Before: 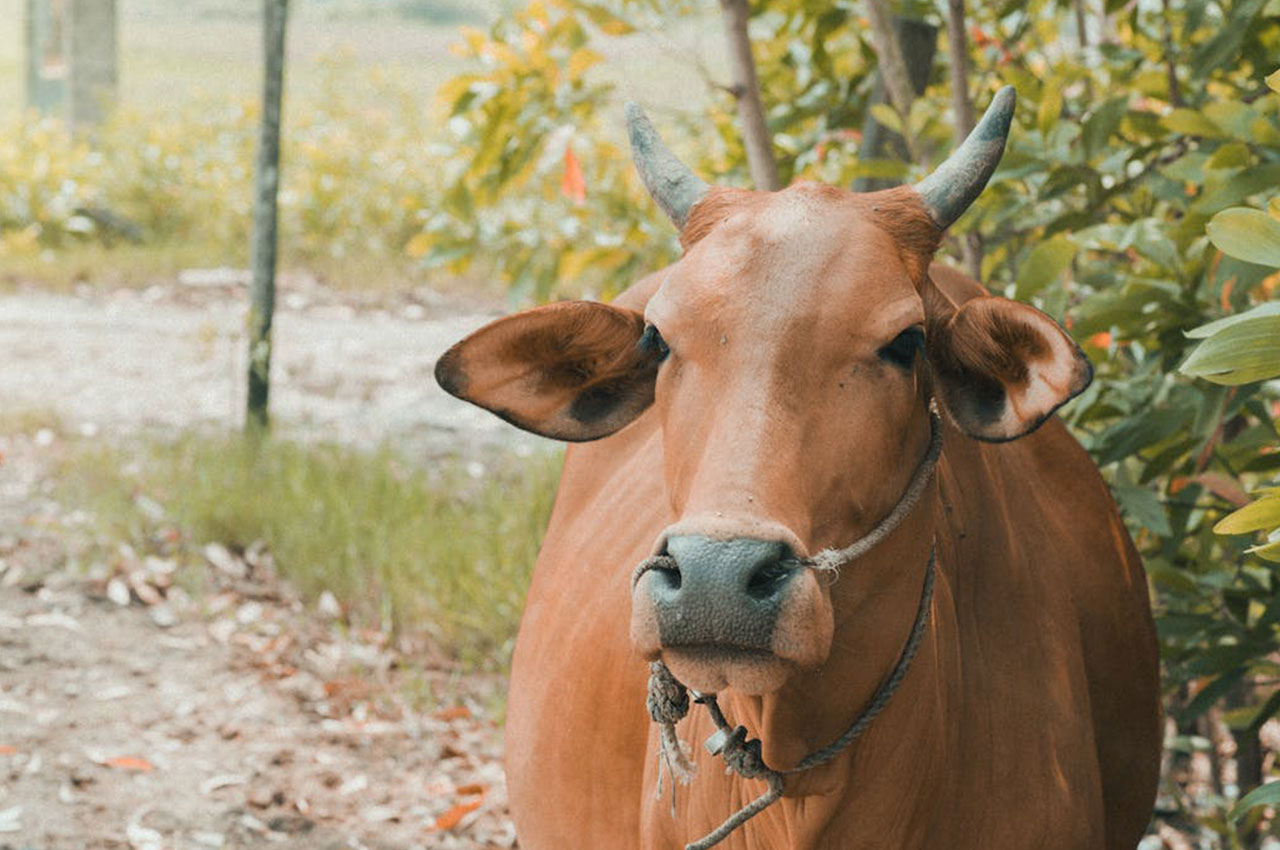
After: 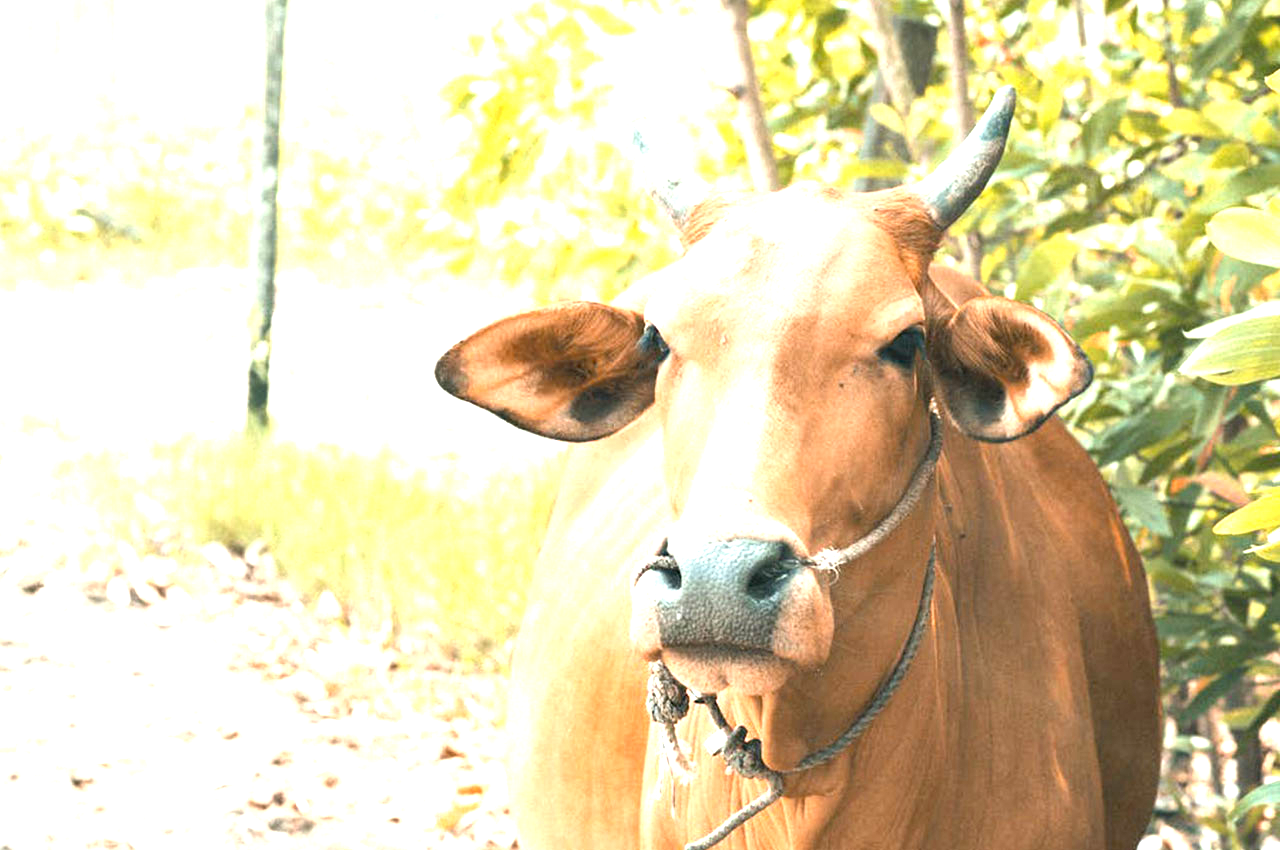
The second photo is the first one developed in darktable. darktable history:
shadows and highlights: shadows 4.1, highlights -17.6, soften with gaussian
exposure: black level correction 0.001, exposure 1.84 EV, compensate highlight preservation false
